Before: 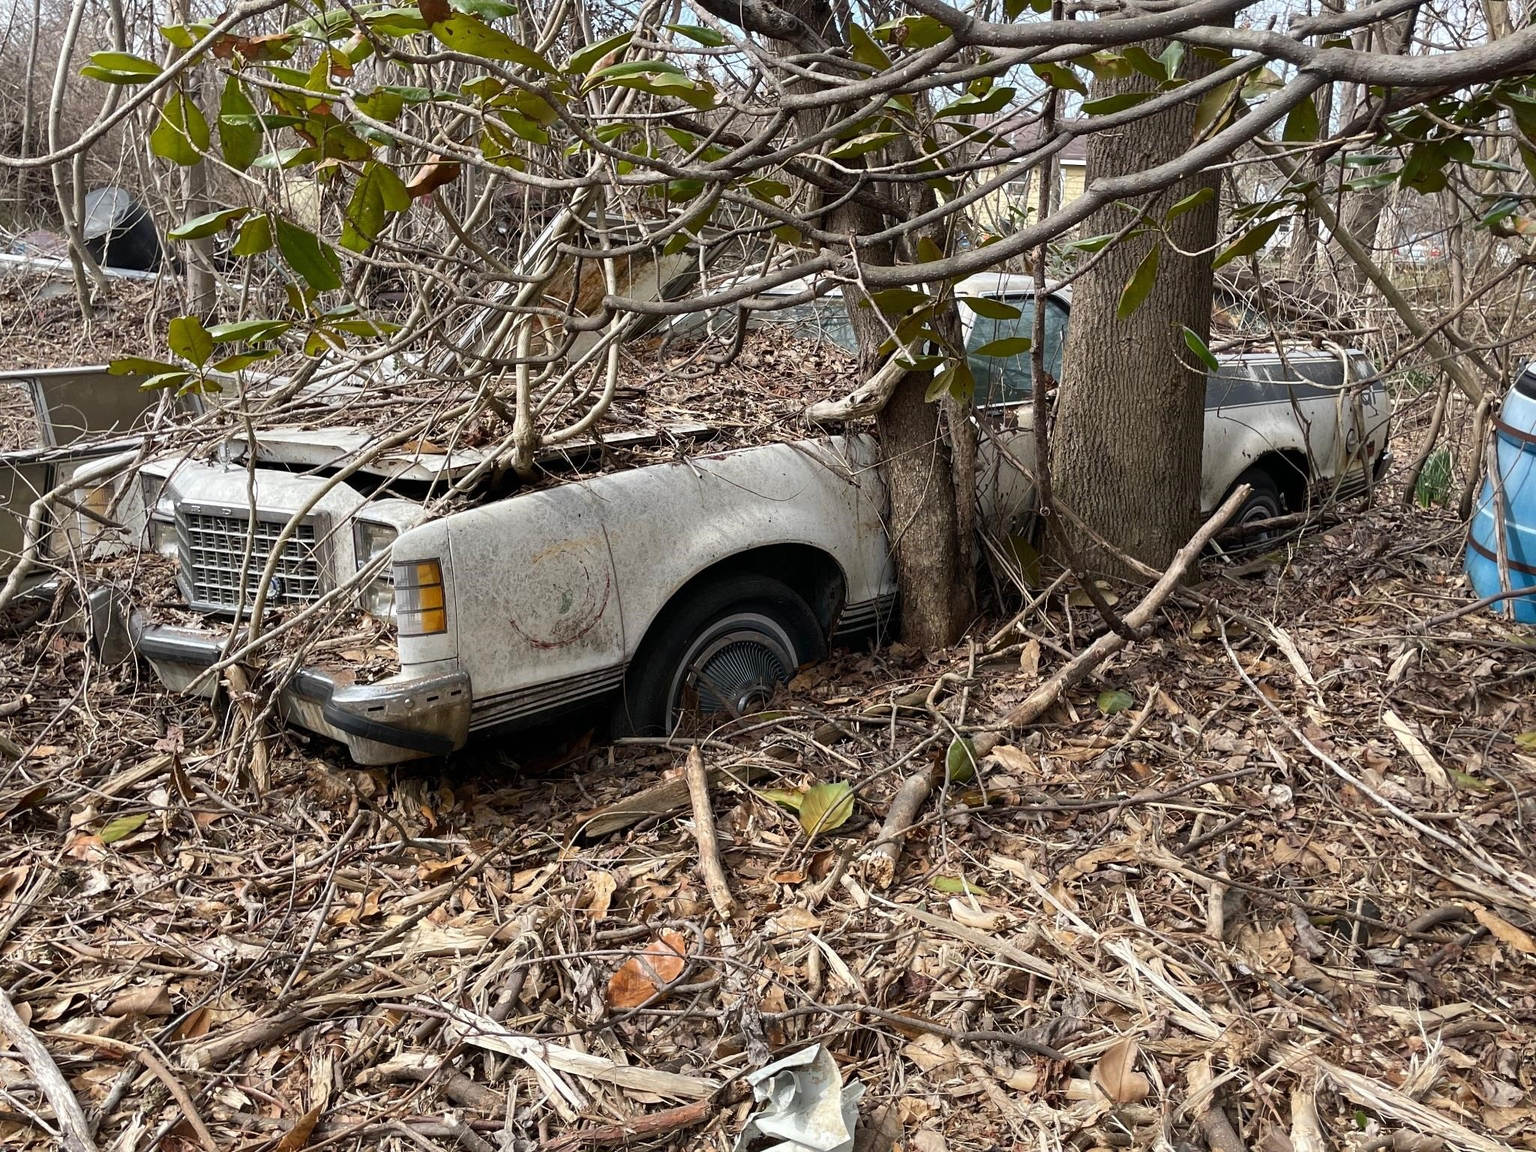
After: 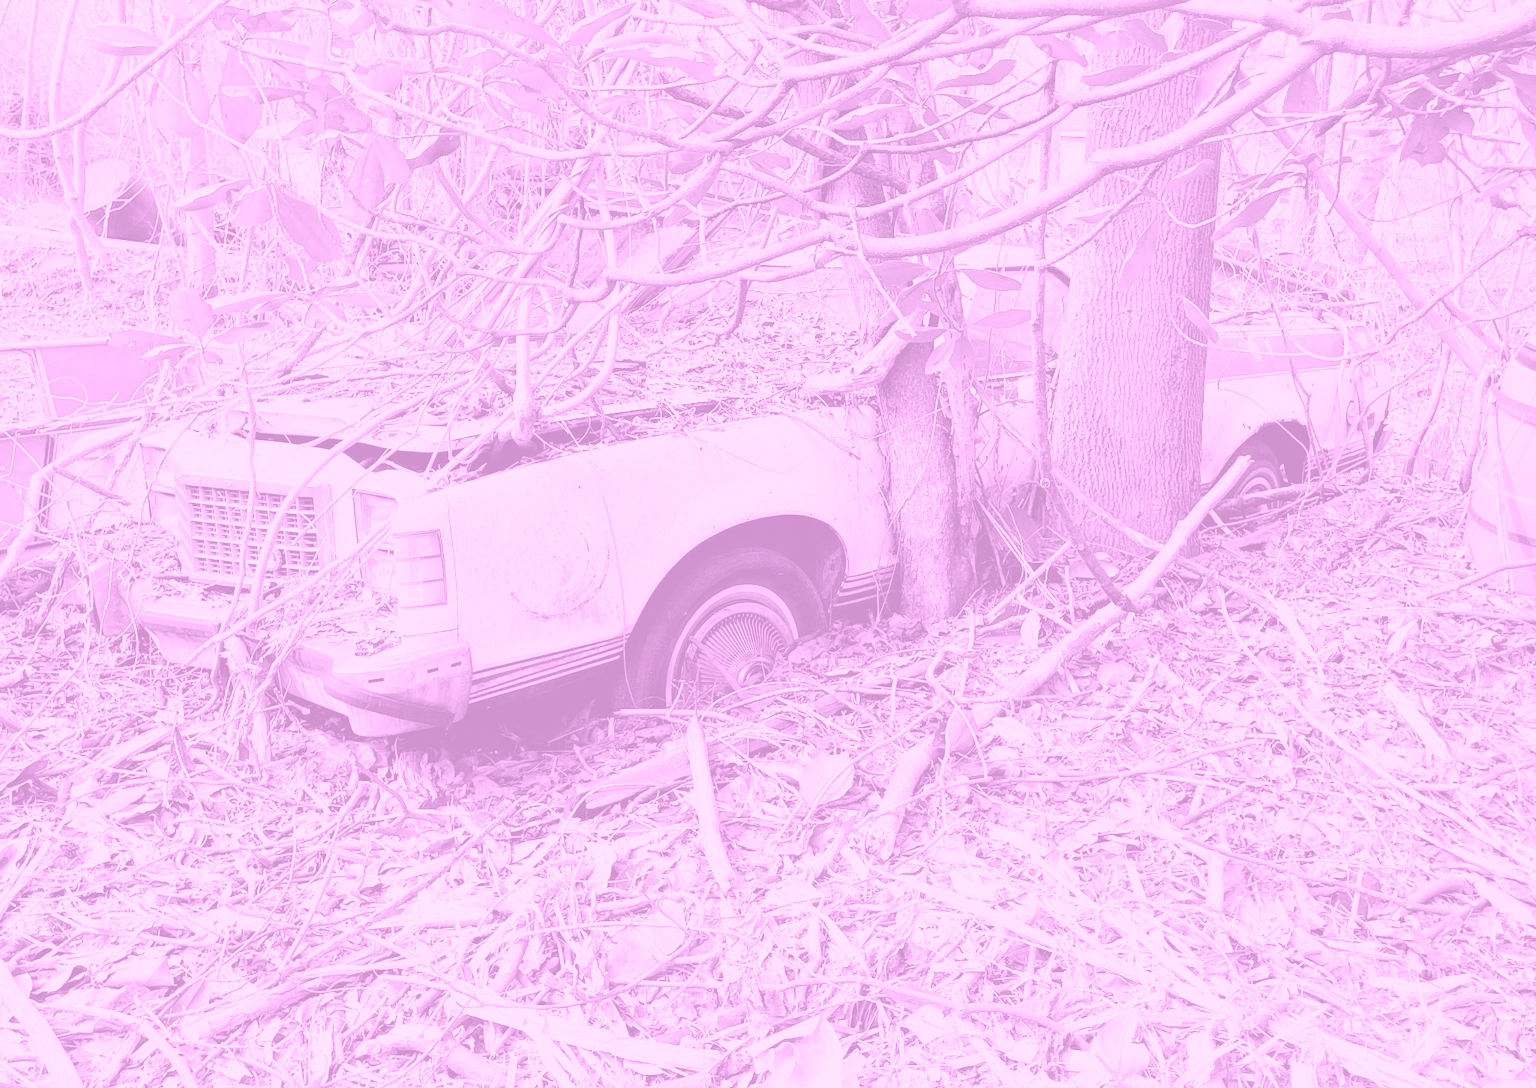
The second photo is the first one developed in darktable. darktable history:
colorize: hue 331.2°, saturation 75%, source mix 30.28%, lightness 70.52%, version 1
white balance: red 0.948, green 1.02, blue 1.176
filmic rgb: black relative exposure -7.65 EV, white relative exposure 4.56 EV, hardness 3.61
crop and rotate: top 2.479%, bottom 3.018%
exposure: exposure 2 EV, compensate highlight preservation false
